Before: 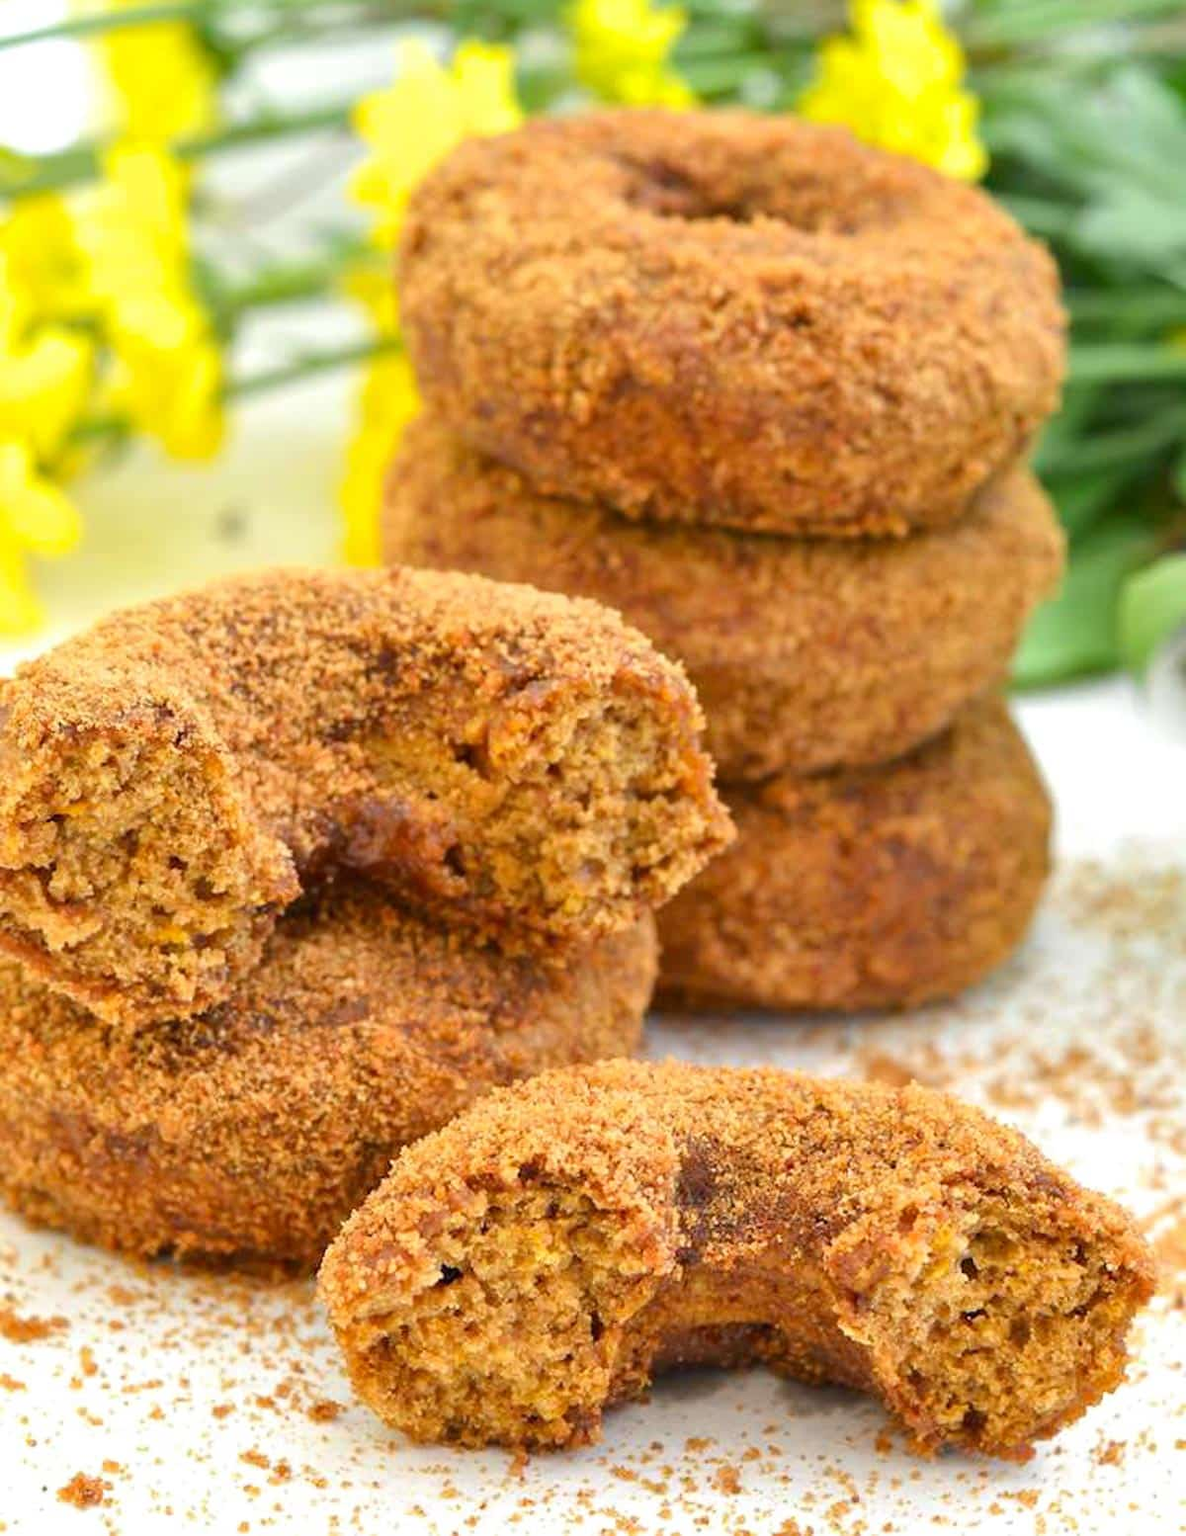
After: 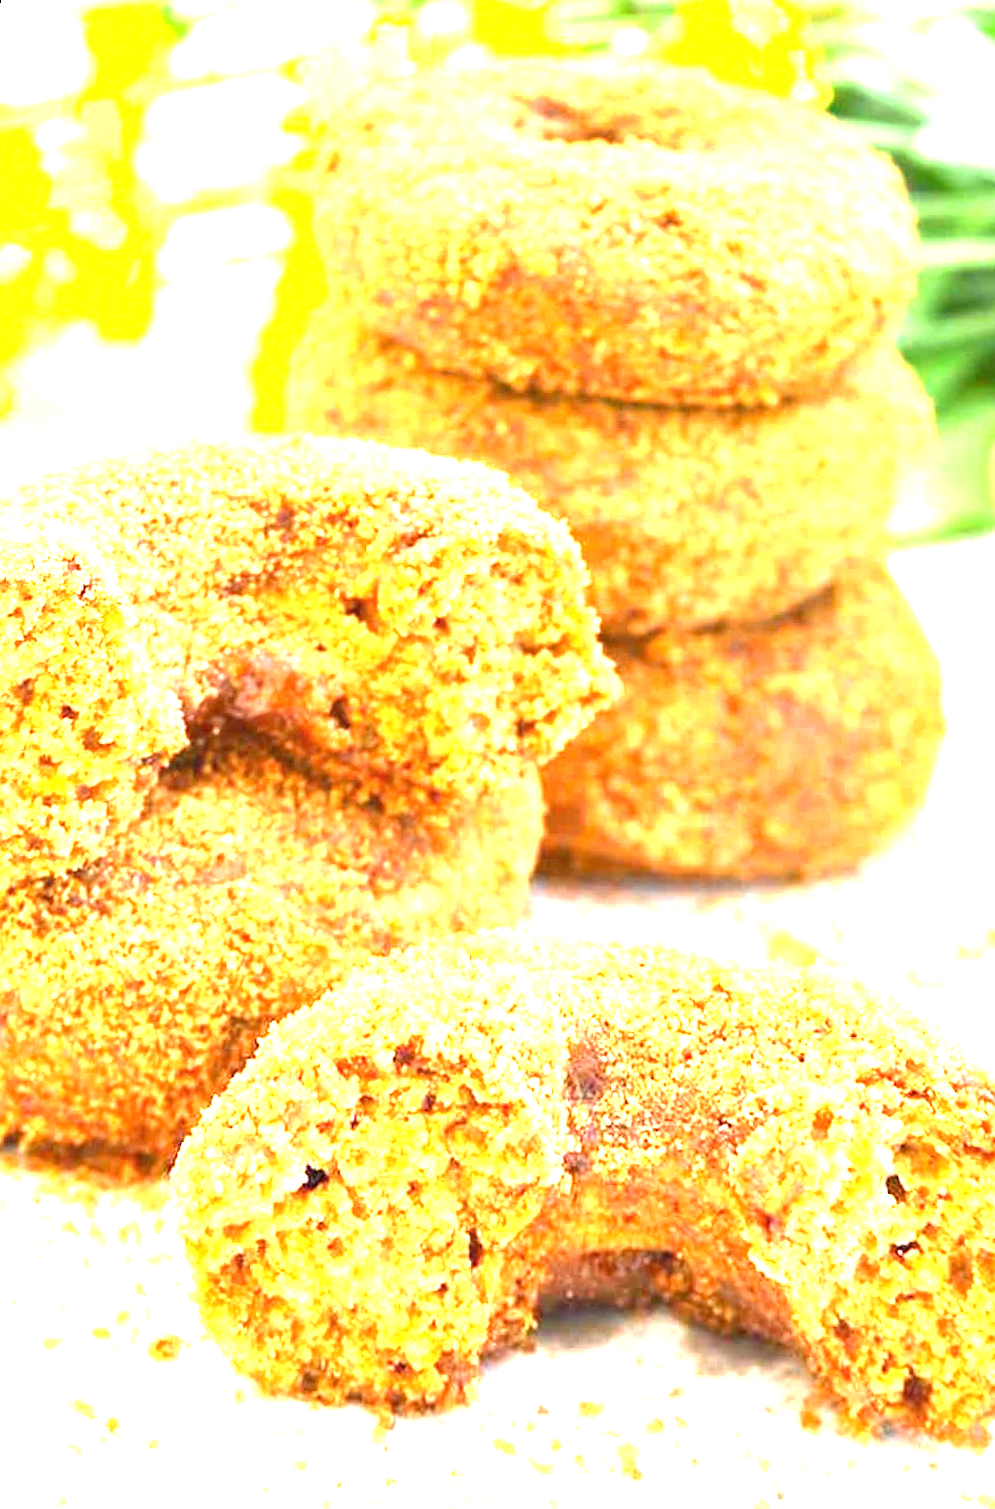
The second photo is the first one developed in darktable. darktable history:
exposure: black level correction 0, exposure 2.327 EV, compensate exposure bias true, compensate highlight preservation false
rotate and perspective: rotation 0.72°, lens shift (vertical) -0.352, lens shift (horizontal) -0.051, crop left 0.152, crop right 0.859, crop top 0.019, crop bottom 0.964
